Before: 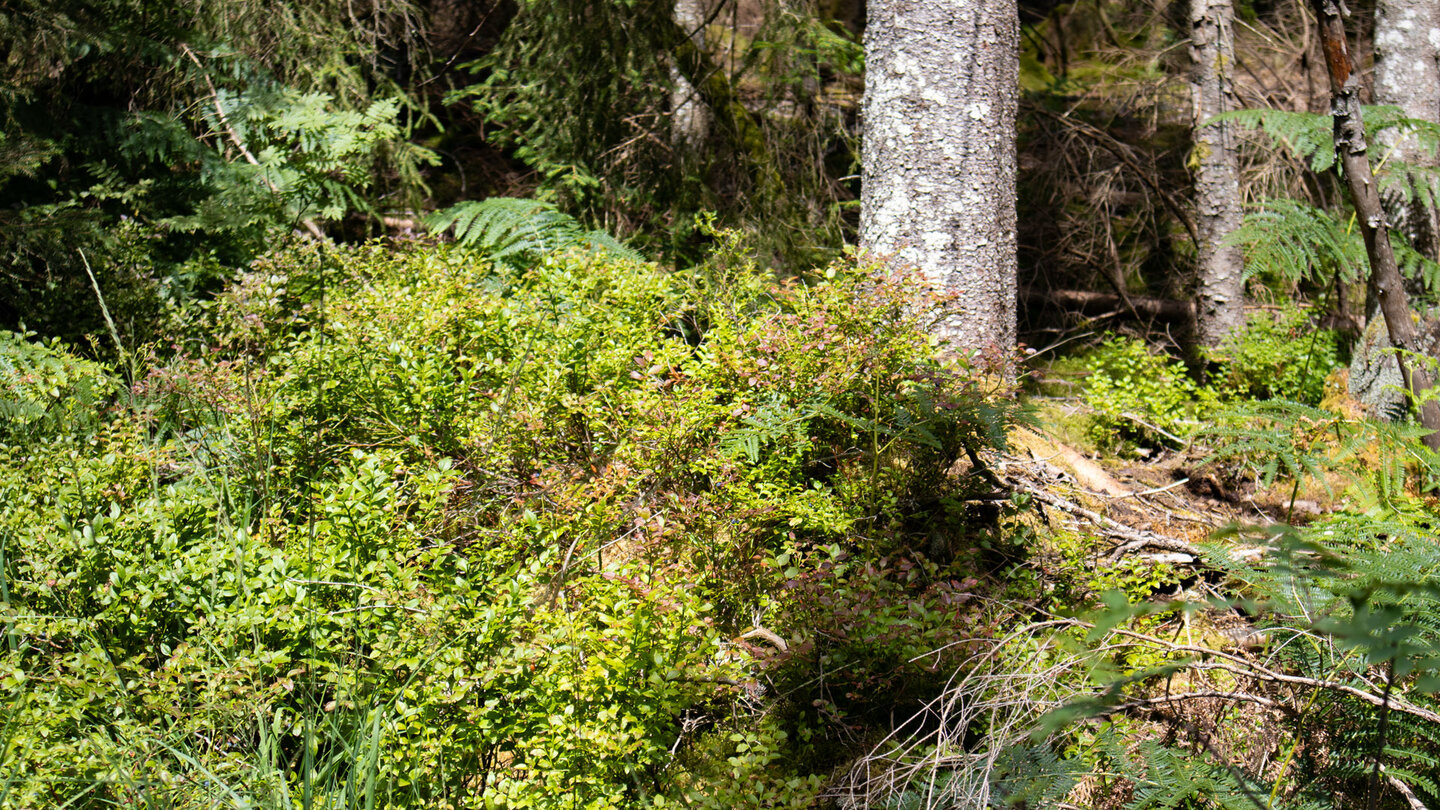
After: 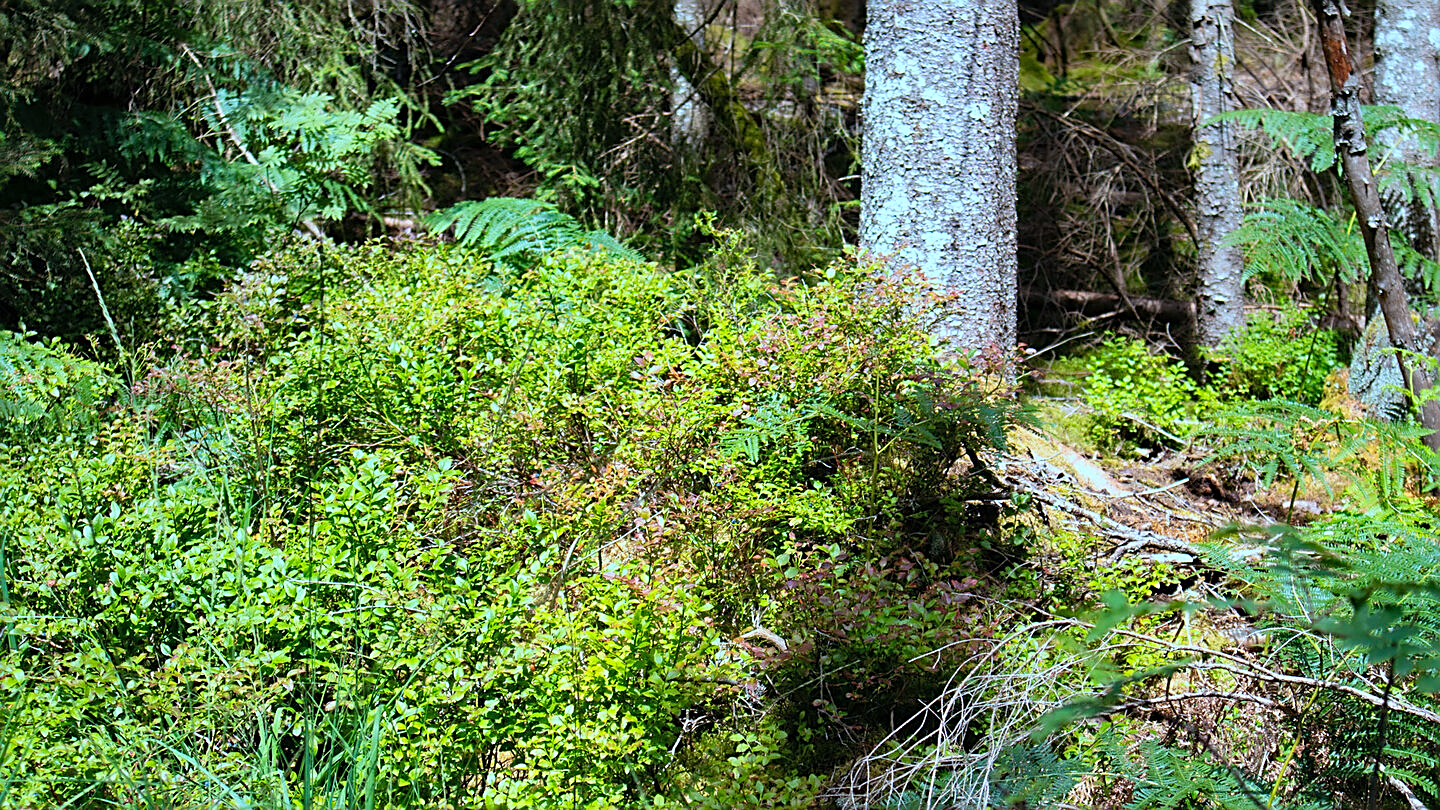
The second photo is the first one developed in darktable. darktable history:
sharpen: amount 0.735
contrast brightness saturation: contrast 0.028, brightness 0.06, saturation 0.13
color calibration: output R [0.972, 0.068, -0.094, 0], output G [-0.178, 1.216, -0.086, 0], output B [0.095, -0.136, 0.98, 0], illuminant custom, x 0.389, y 0.387, temperature 3813.67 K
